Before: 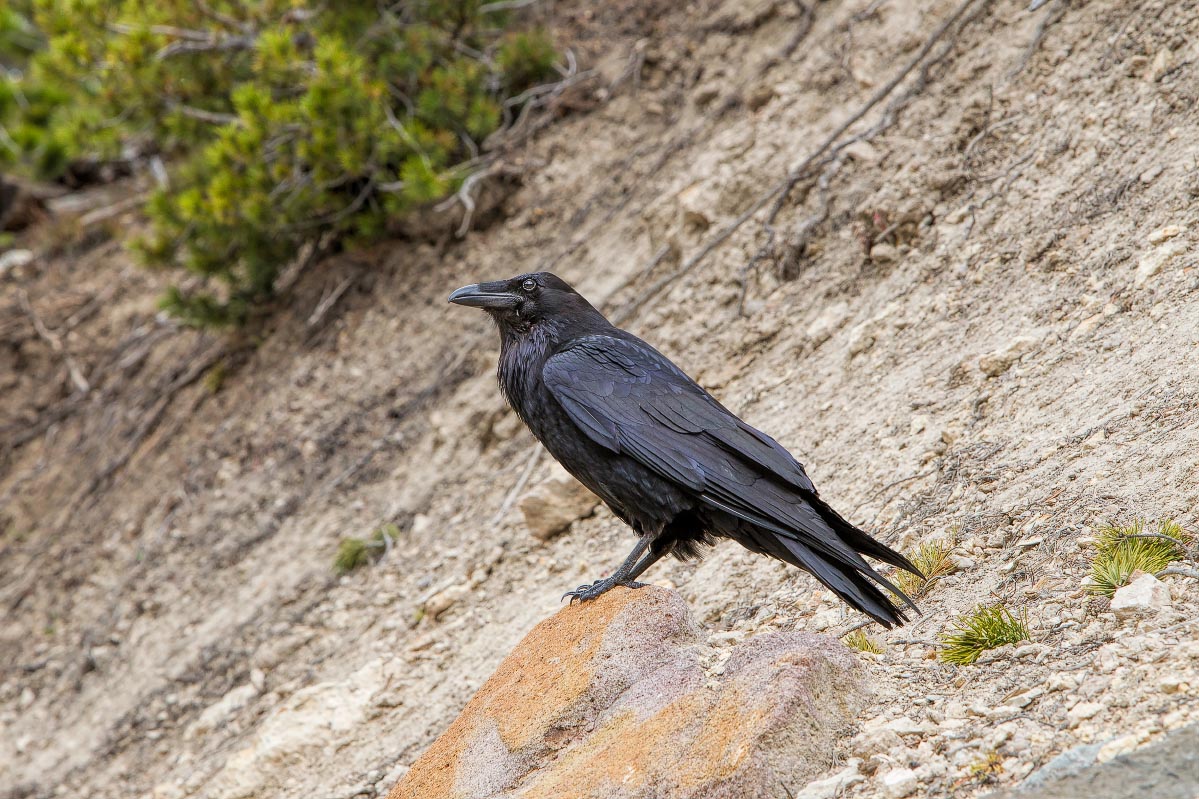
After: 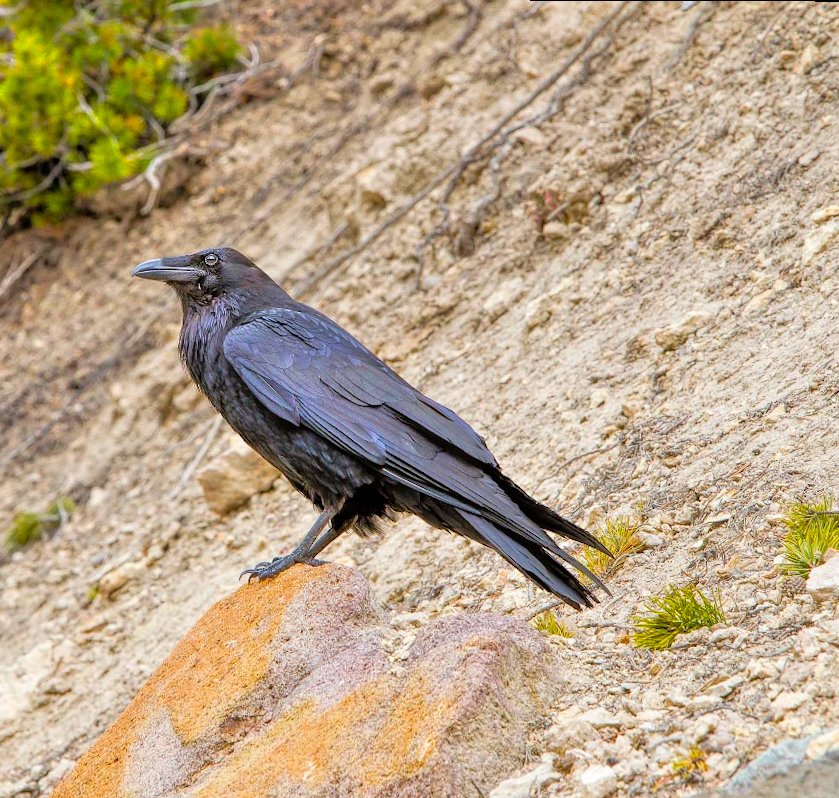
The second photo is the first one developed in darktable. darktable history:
crop and rotate: left 24.6%
rotate and perspective: rotation 0.215°, lens shift (vertical) -0.139, crop left 0.069, crop right 0.939, crop top 0.002, crop bottom 0.996
color balance rgb: linear chroma grading › global chroma 10%, perceptual saturation grading › global saturation 30%, global vibrance 10%
tone equalizer: -7 EV 0.15 EV, -6 EV 0.6 EV, -5 EV 1.15 EV, -4 EV 1.33 EV, -3 EV 1.15 EV, -2 EV 0.6 EV, -1 EV 0.15 EV, mask exposure compensation -0.5 EV
